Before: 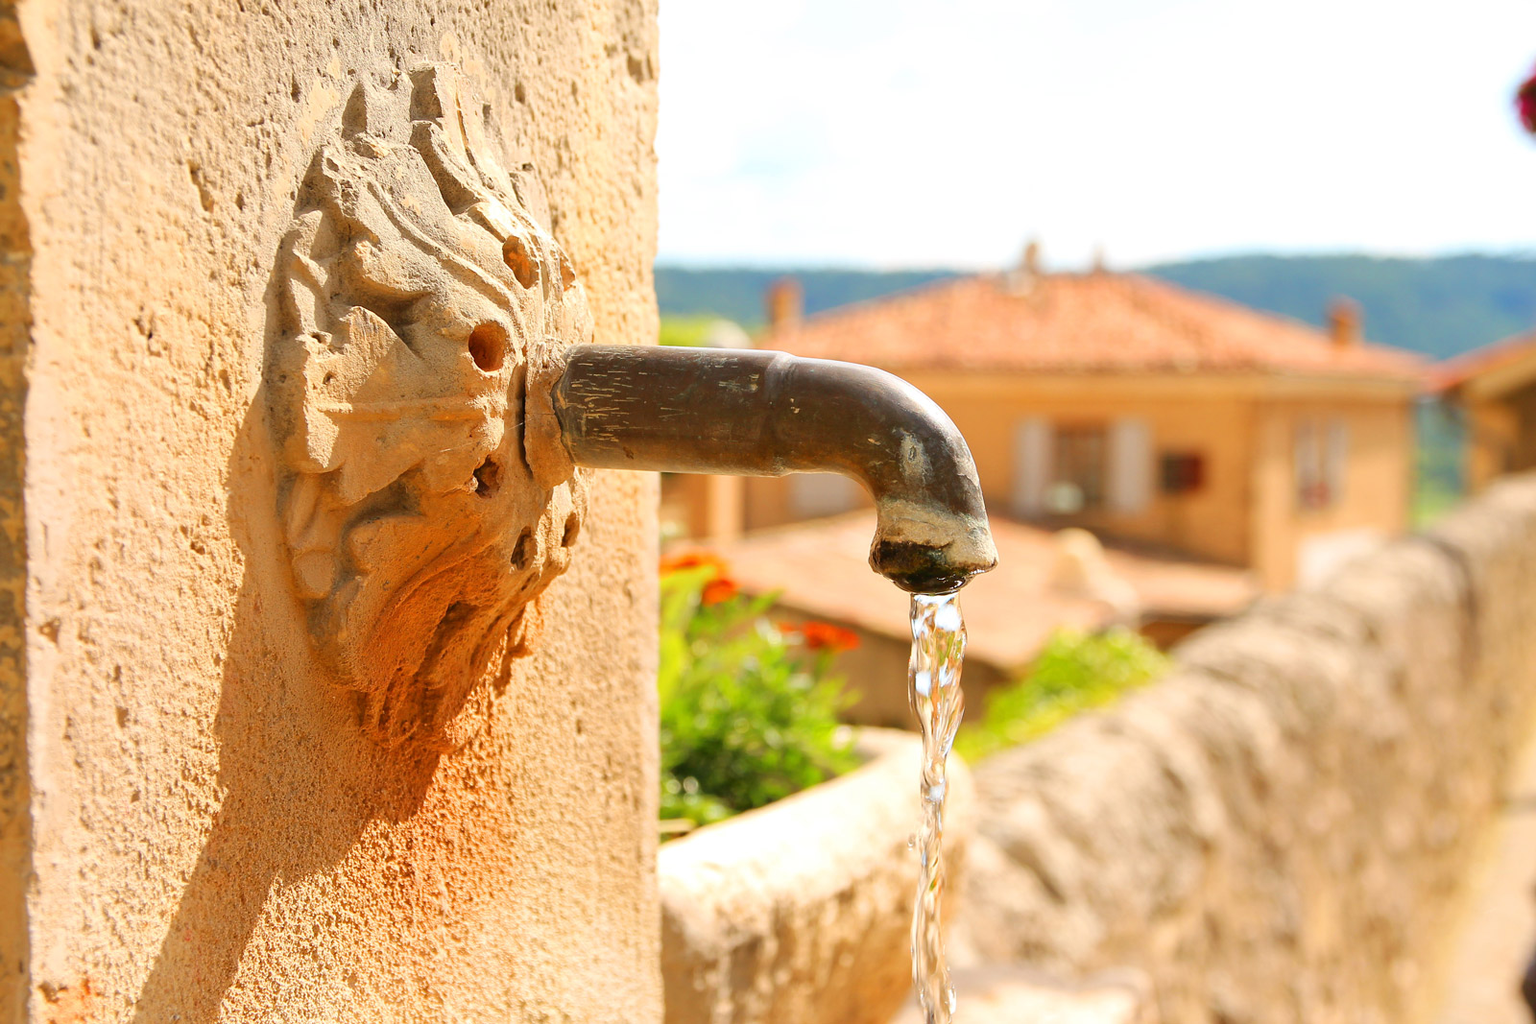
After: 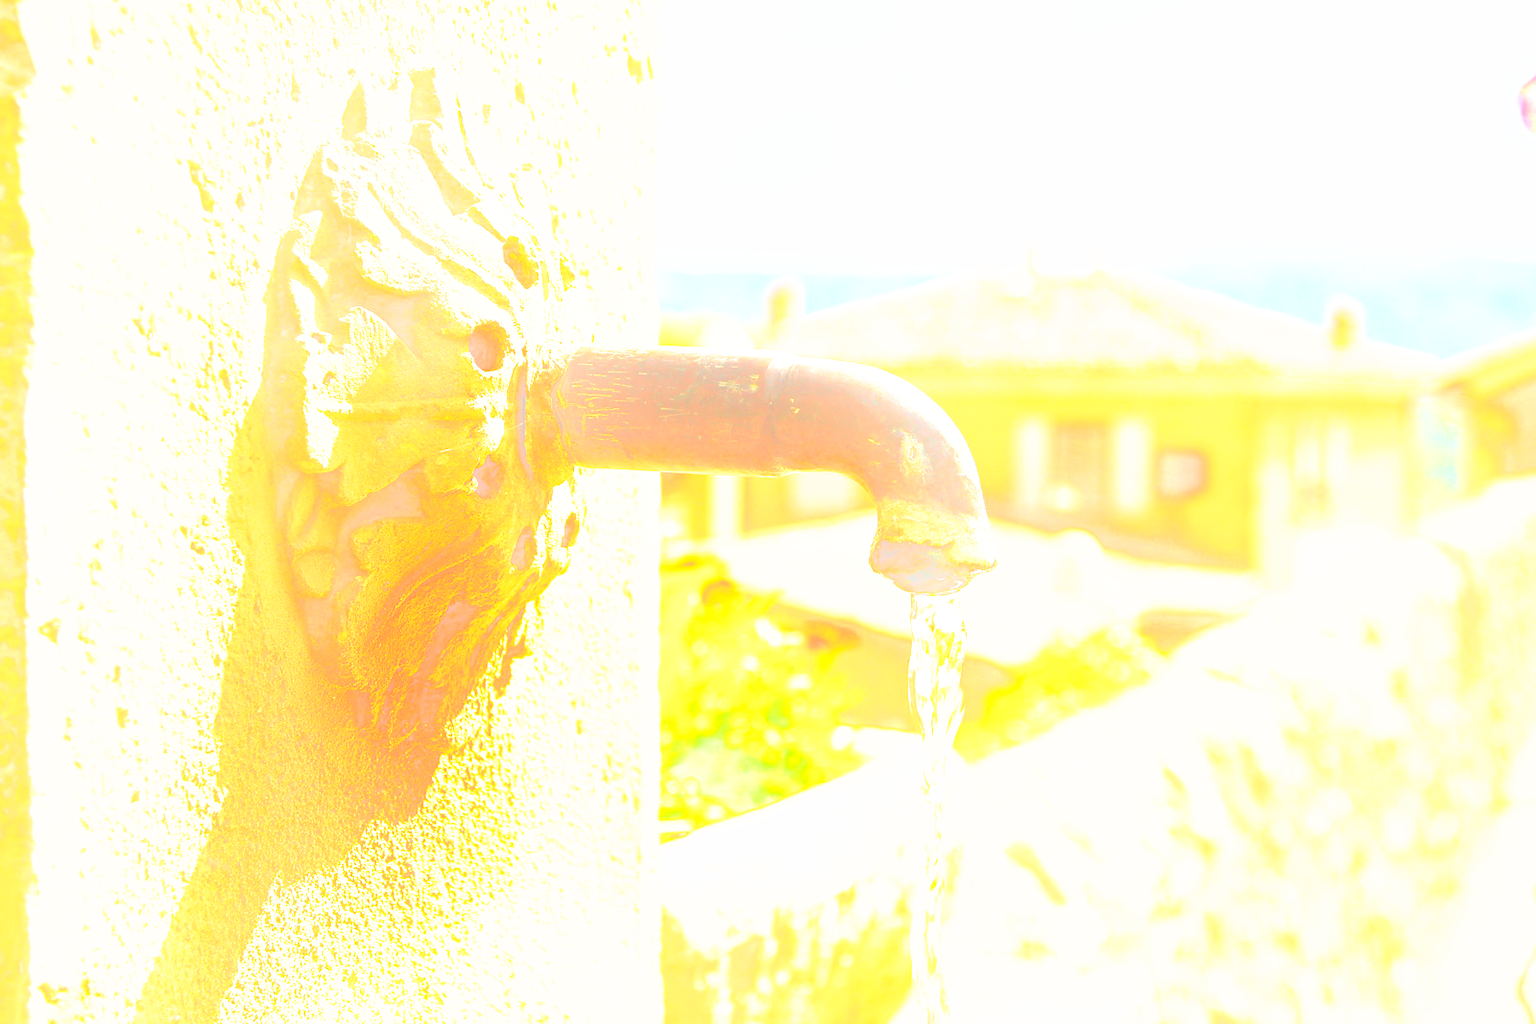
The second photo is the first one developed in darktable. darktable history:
tone curve: curves: ch0 [(0, 0) (0.003, 0.116) (0.011, 0.116) (0.025, 0.113) (0.044, 0.114) (0.069, 0.118) (0.1, 0.137) (0.136, 0.171) (0.177, 0.213) (0.224, 0.259) (0.277, 0.316) (0.335, 0.381) (0.399, 0.458) (0.468, 0.548) (0.543, 0.654) (0.623, 0.775) (0.709, 0.895) (0.801, 0.972) (0.898, 0.991) (1, 1)], preserve colors none
bloom: on, module defaults
exposure: black level correction 0, exposure 0.953 EV, compensate exposure bias true, compensate highlight preservation false
tone equalizer: on, module defaults
